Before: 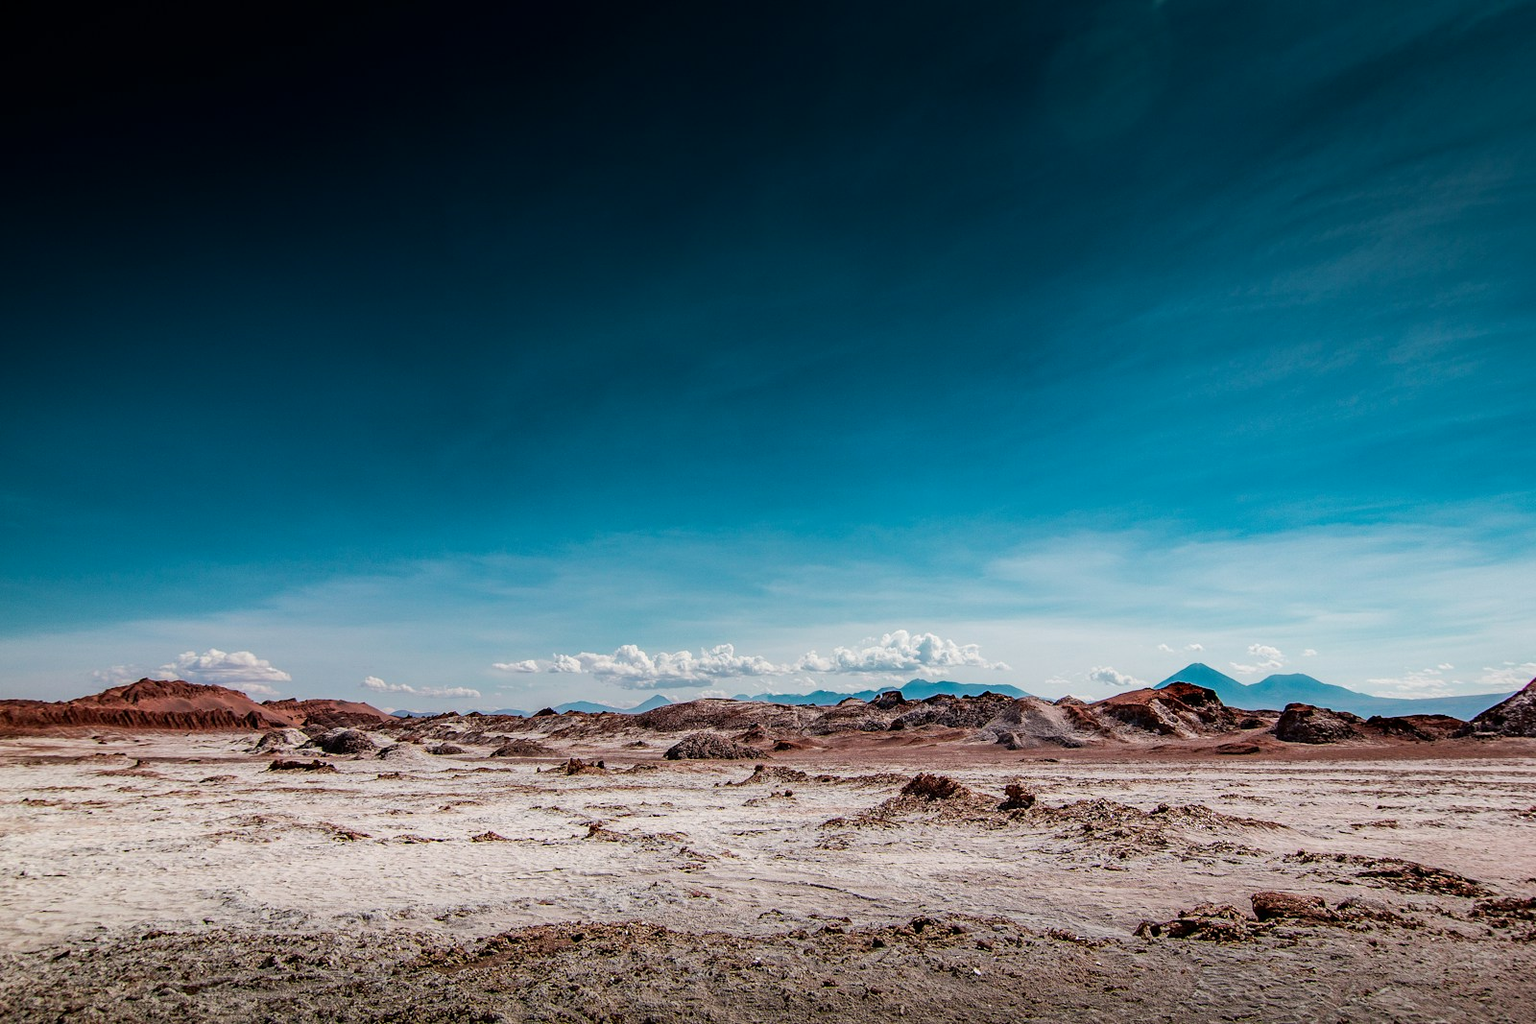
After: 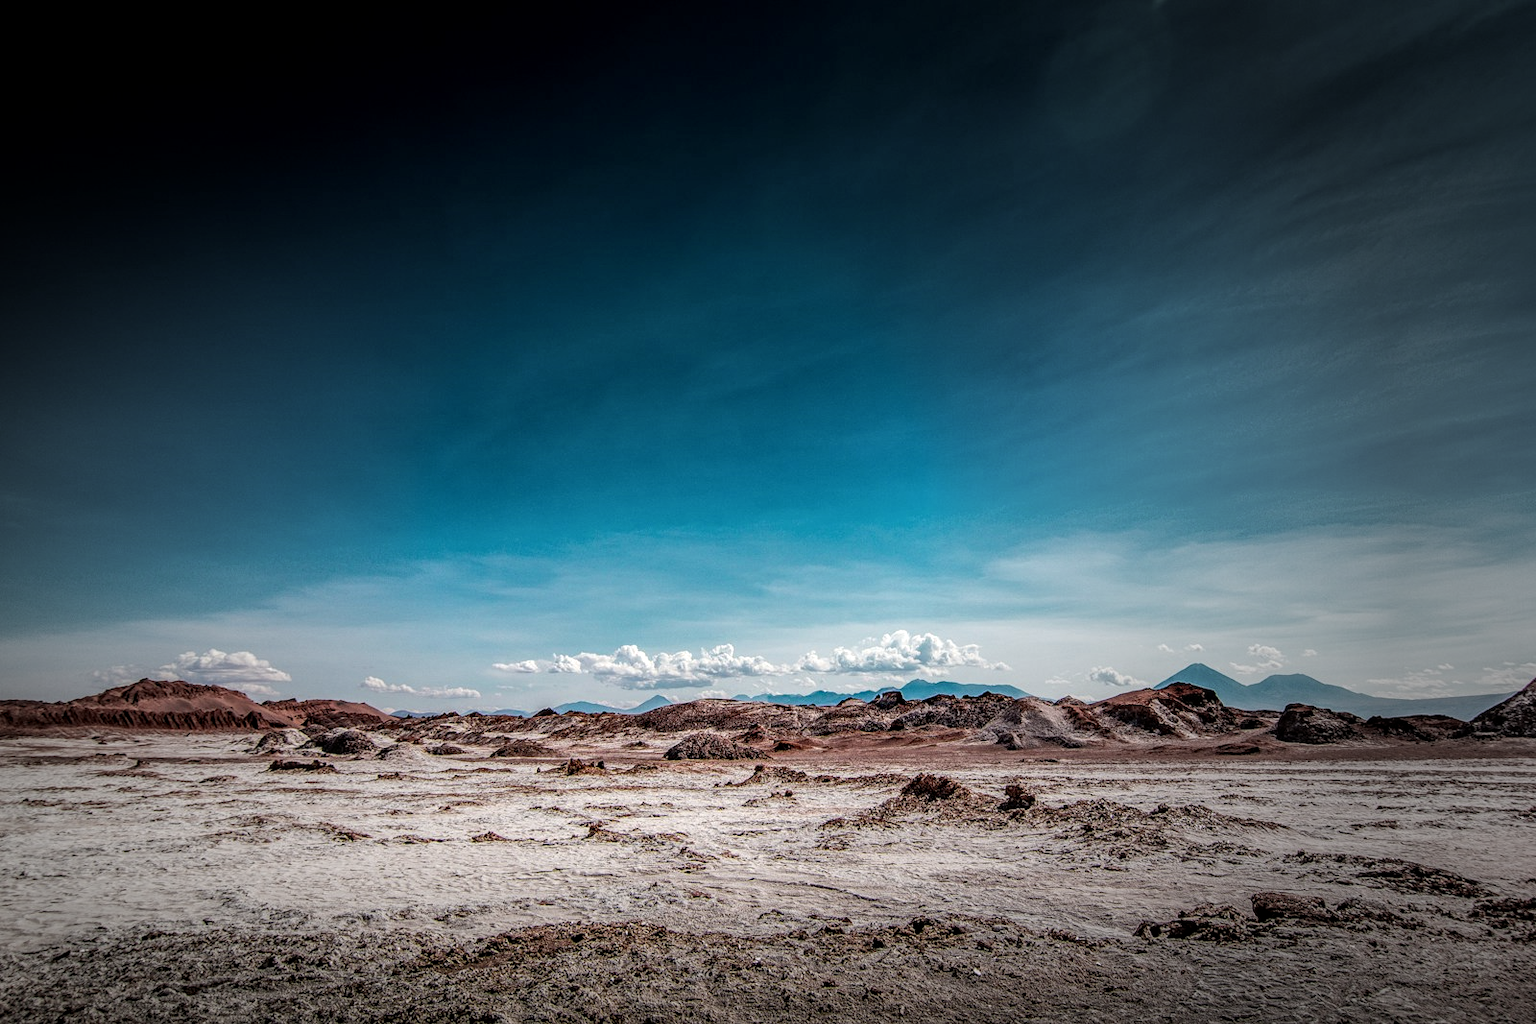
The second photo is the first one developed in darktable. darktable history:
vignetting: fall-off start 33.76%, fall-off radius 64.94%, brightness -0.575, center (-0.12, -0.002), width/height ratio 0.959
local contrast: highlights 61%, detail 143%, midtone range 0.428
